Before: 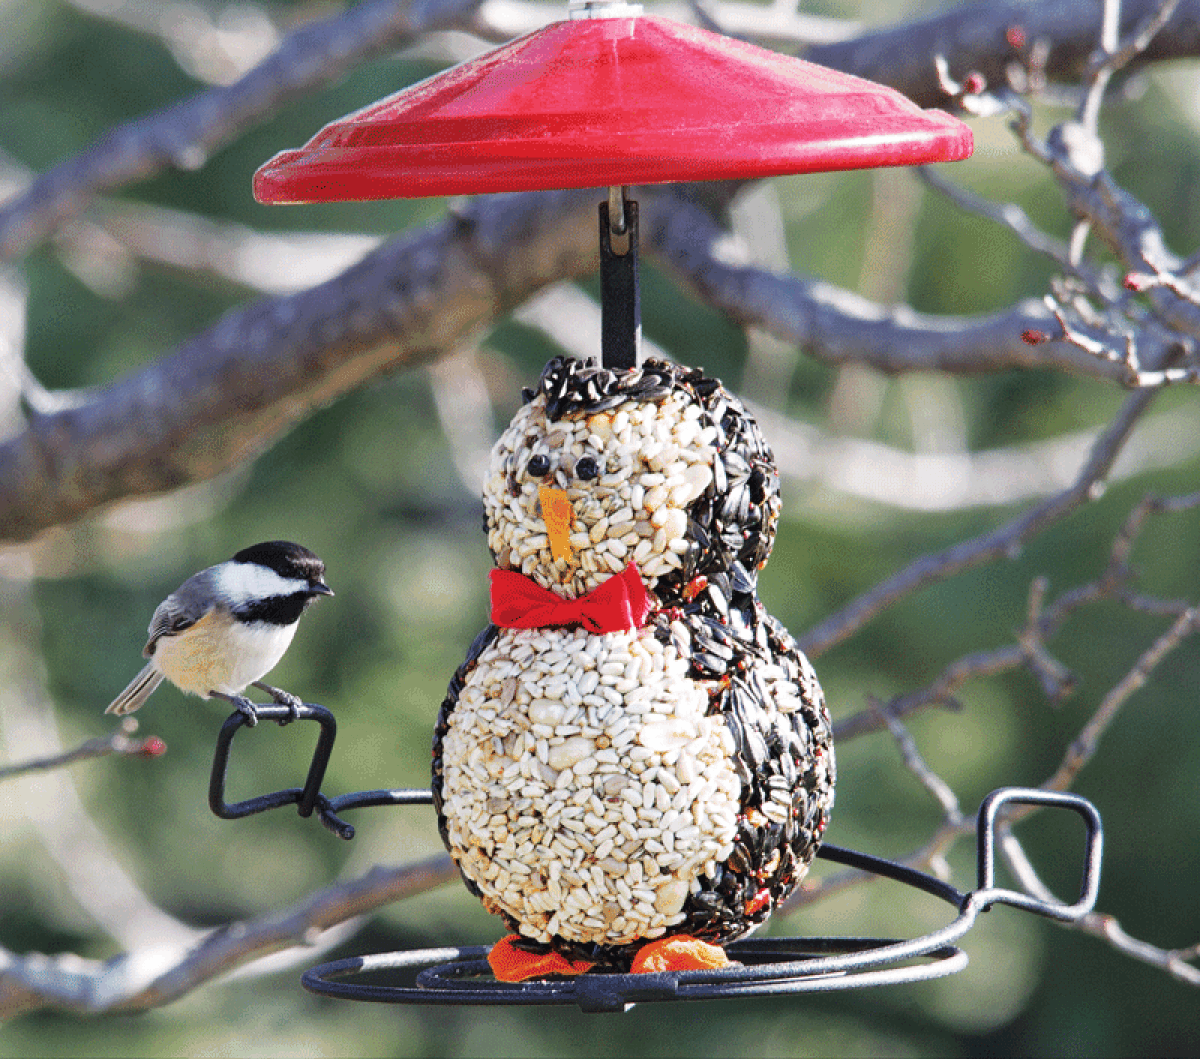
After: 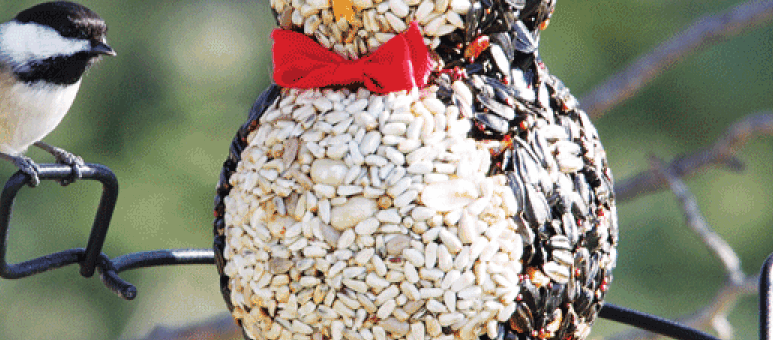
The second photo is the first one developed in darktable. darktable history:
crop: left 18.2%, top 51.042%, right 17.337%, bottom 16.847%
